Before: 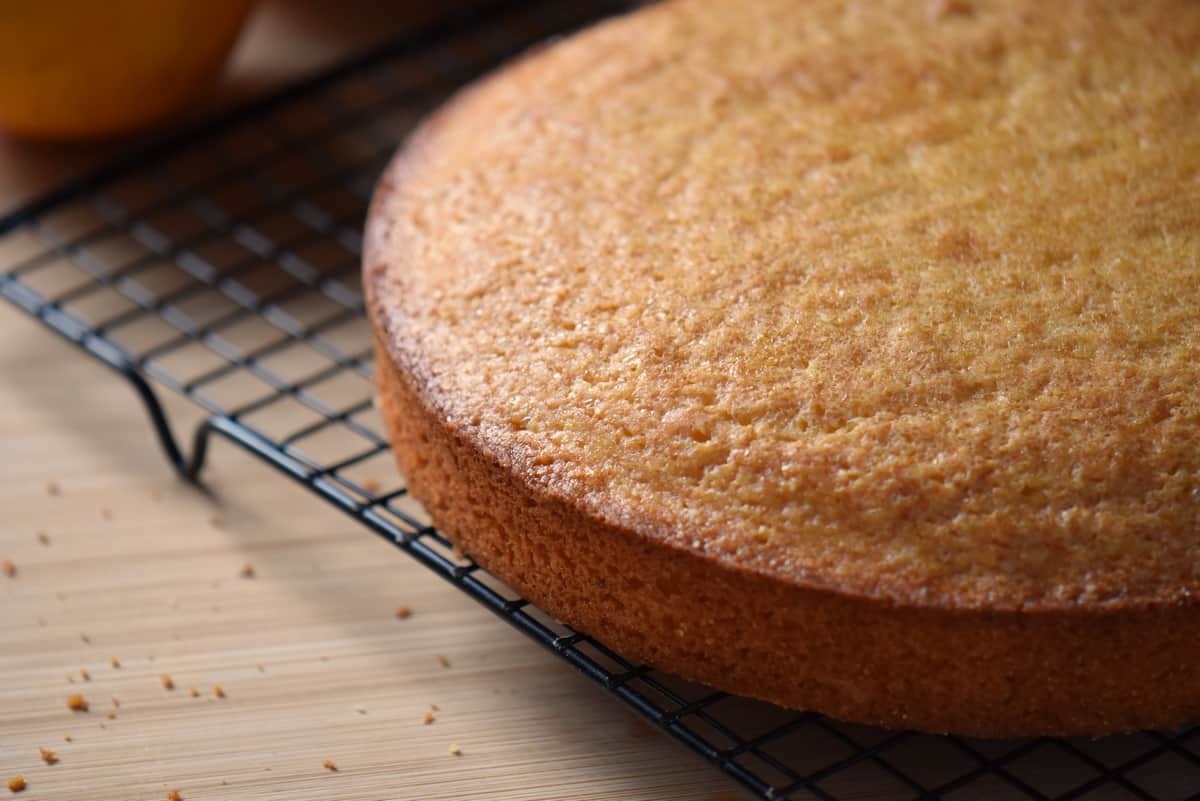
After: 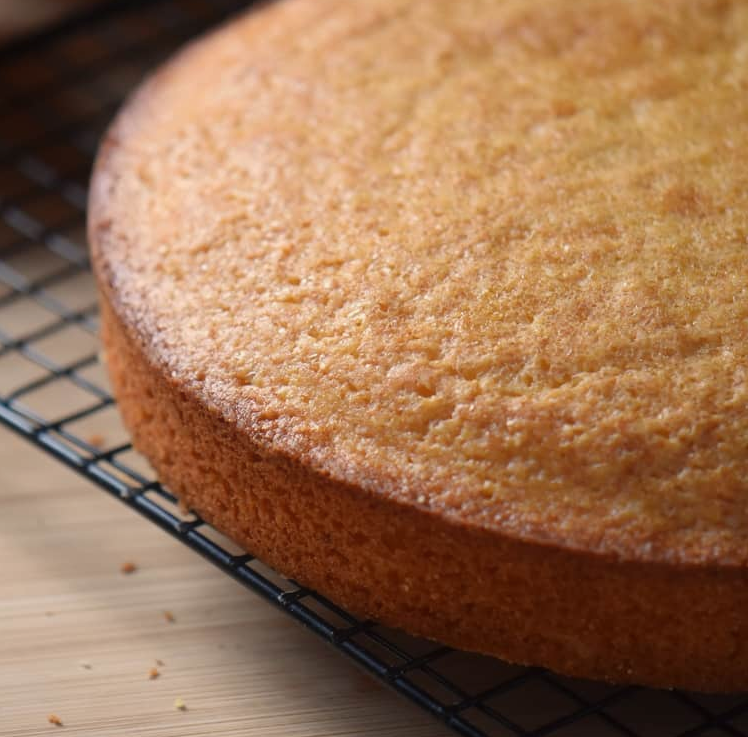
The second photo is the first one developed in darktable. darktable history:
crop and rotate: left 22.918%, top 5.629%, right 14.711%, bottom 2.247%
contrast equalizer: octaves 7, y [[0.6 ×6], [0.55 ×6], [0 ×6], [0 ×6], [0 ×6]], mix -0.3
